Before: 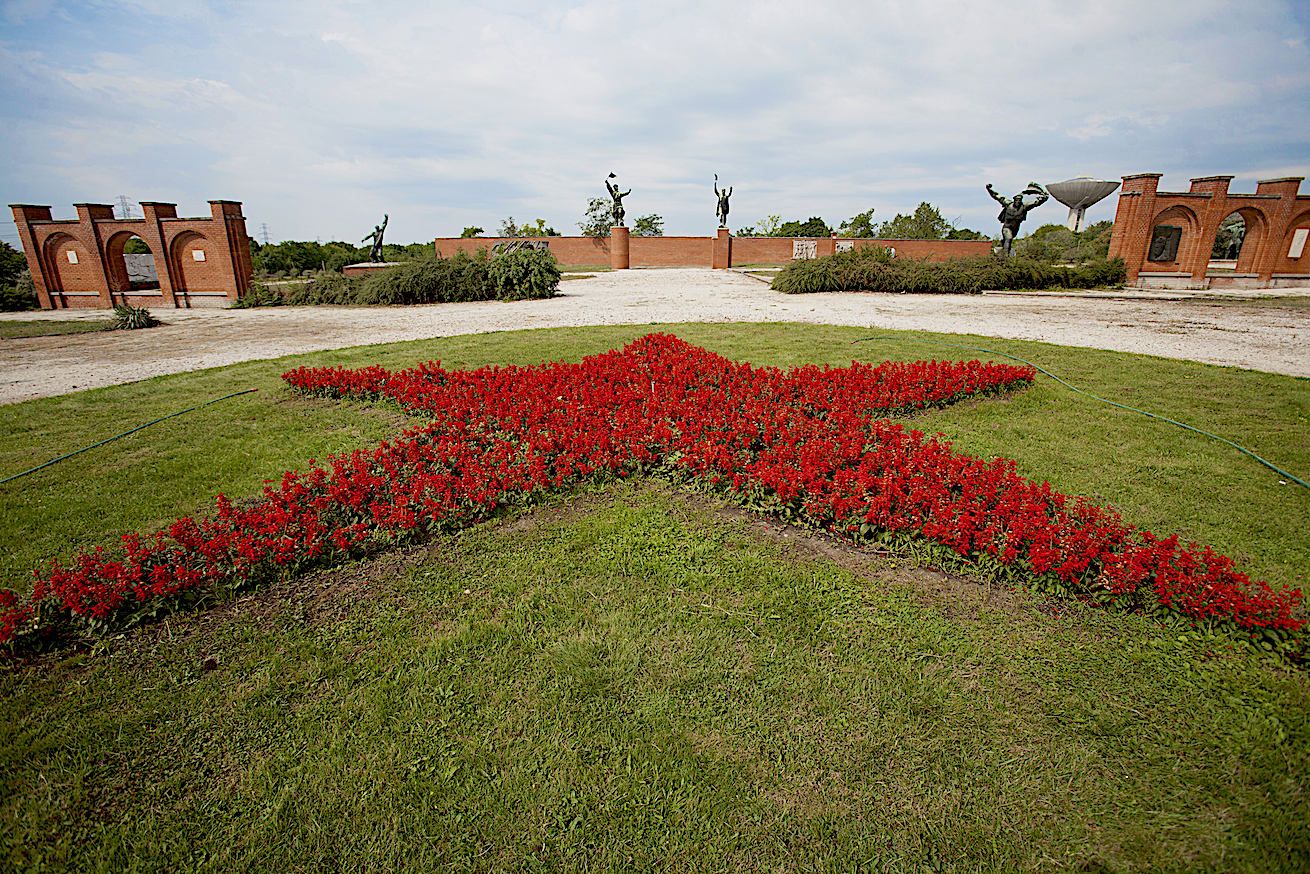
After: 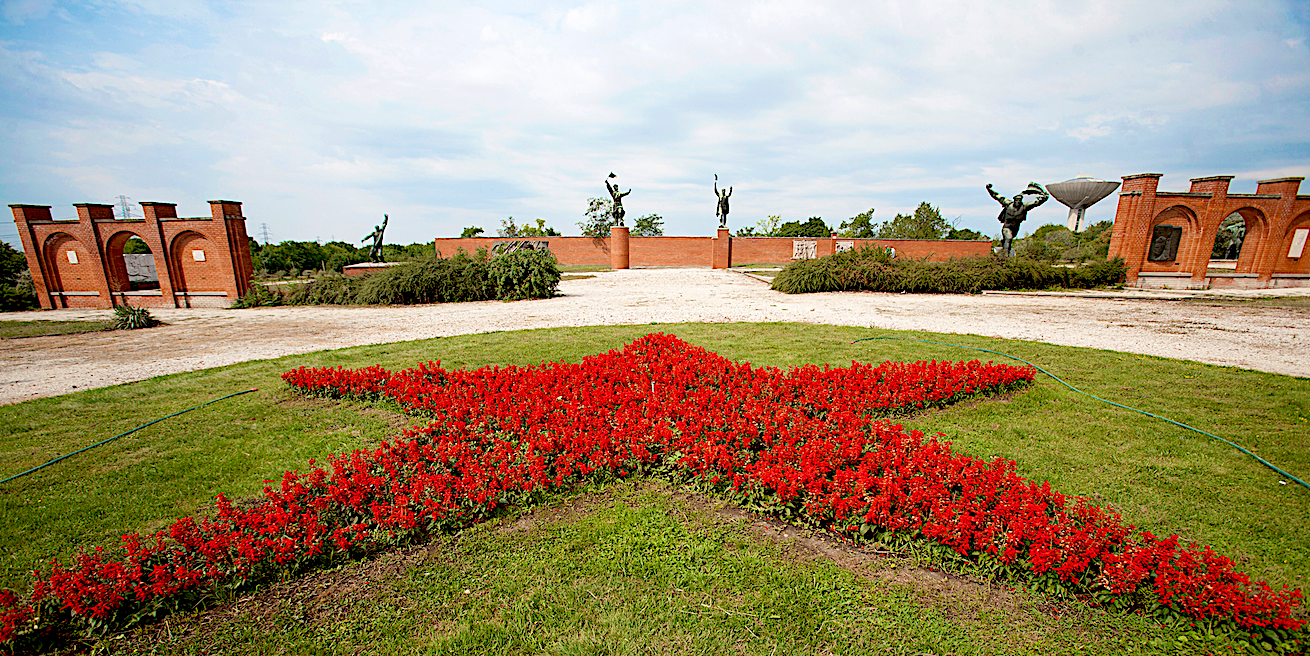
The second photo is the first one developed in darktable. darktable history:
crop: bottom 24.902%
exposure: black level correction 0.005, exposure 0.287 EV, compensate exposure bias true, compensate highlight preservation false
